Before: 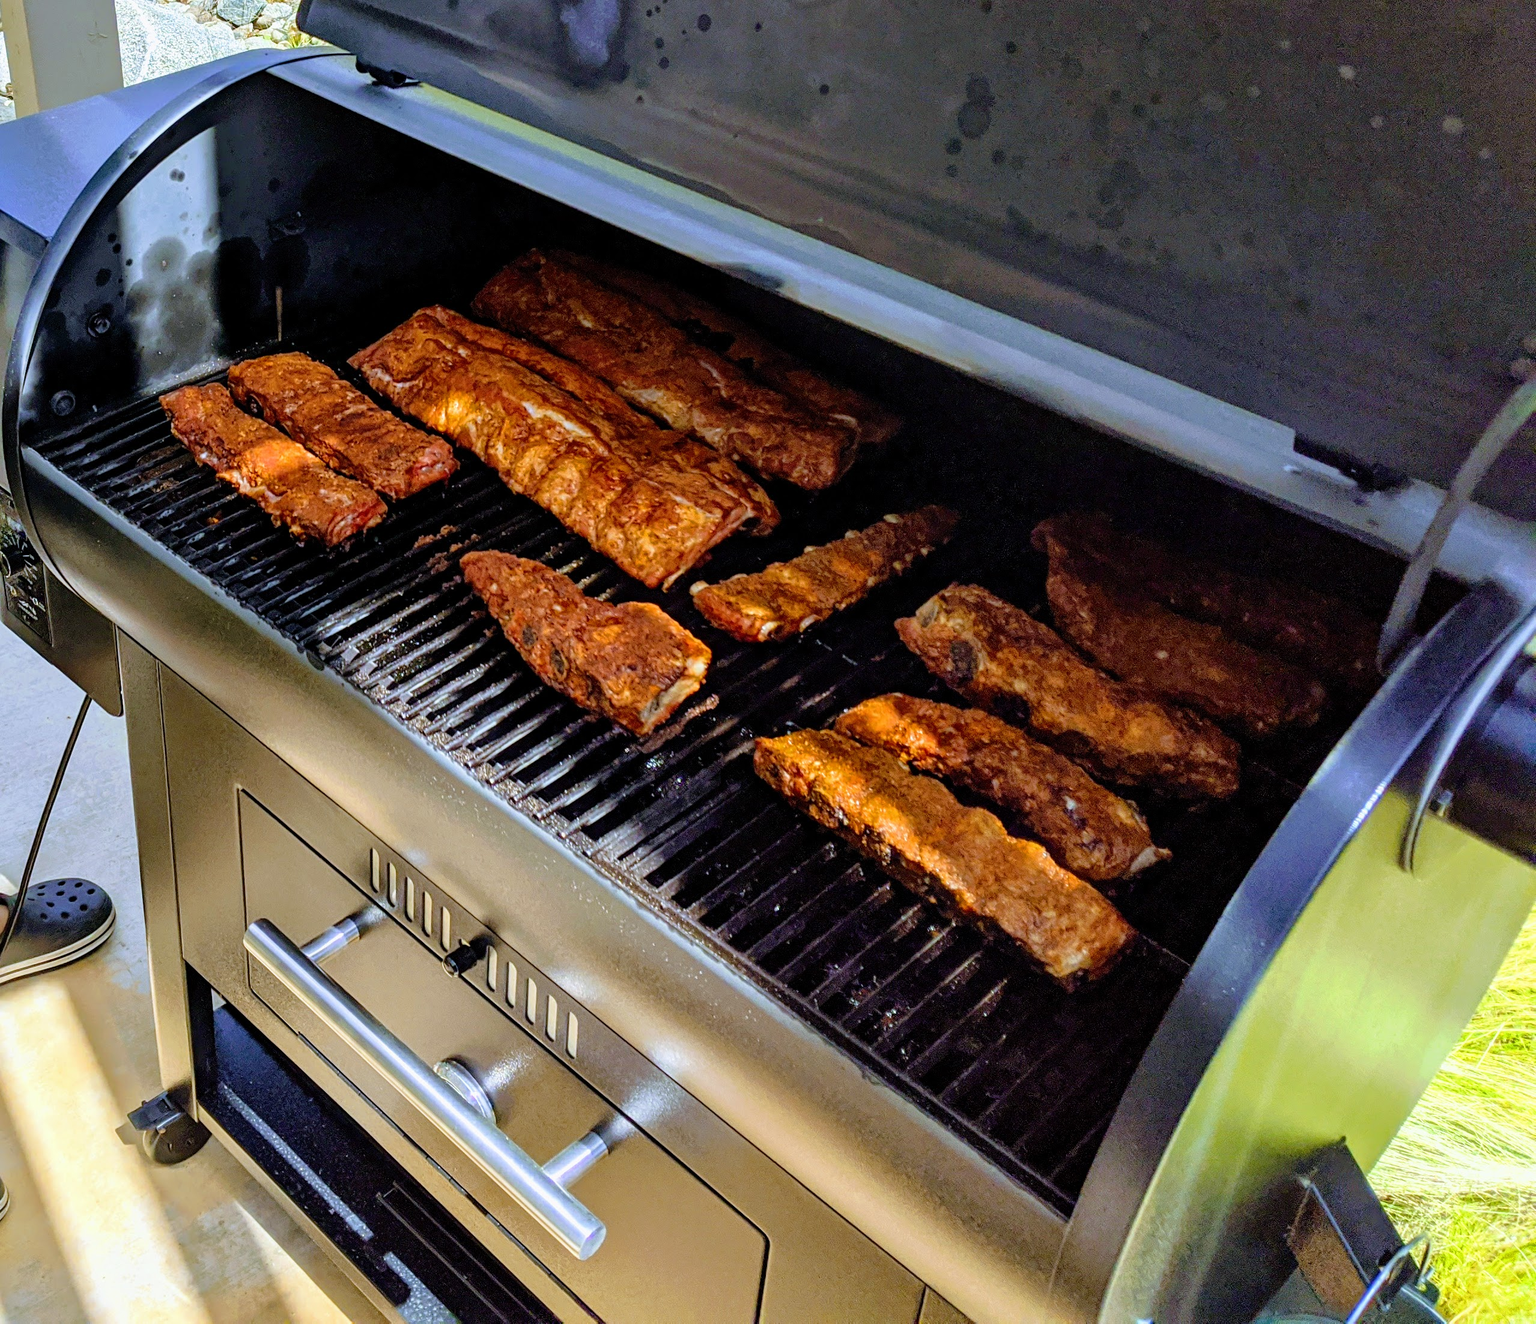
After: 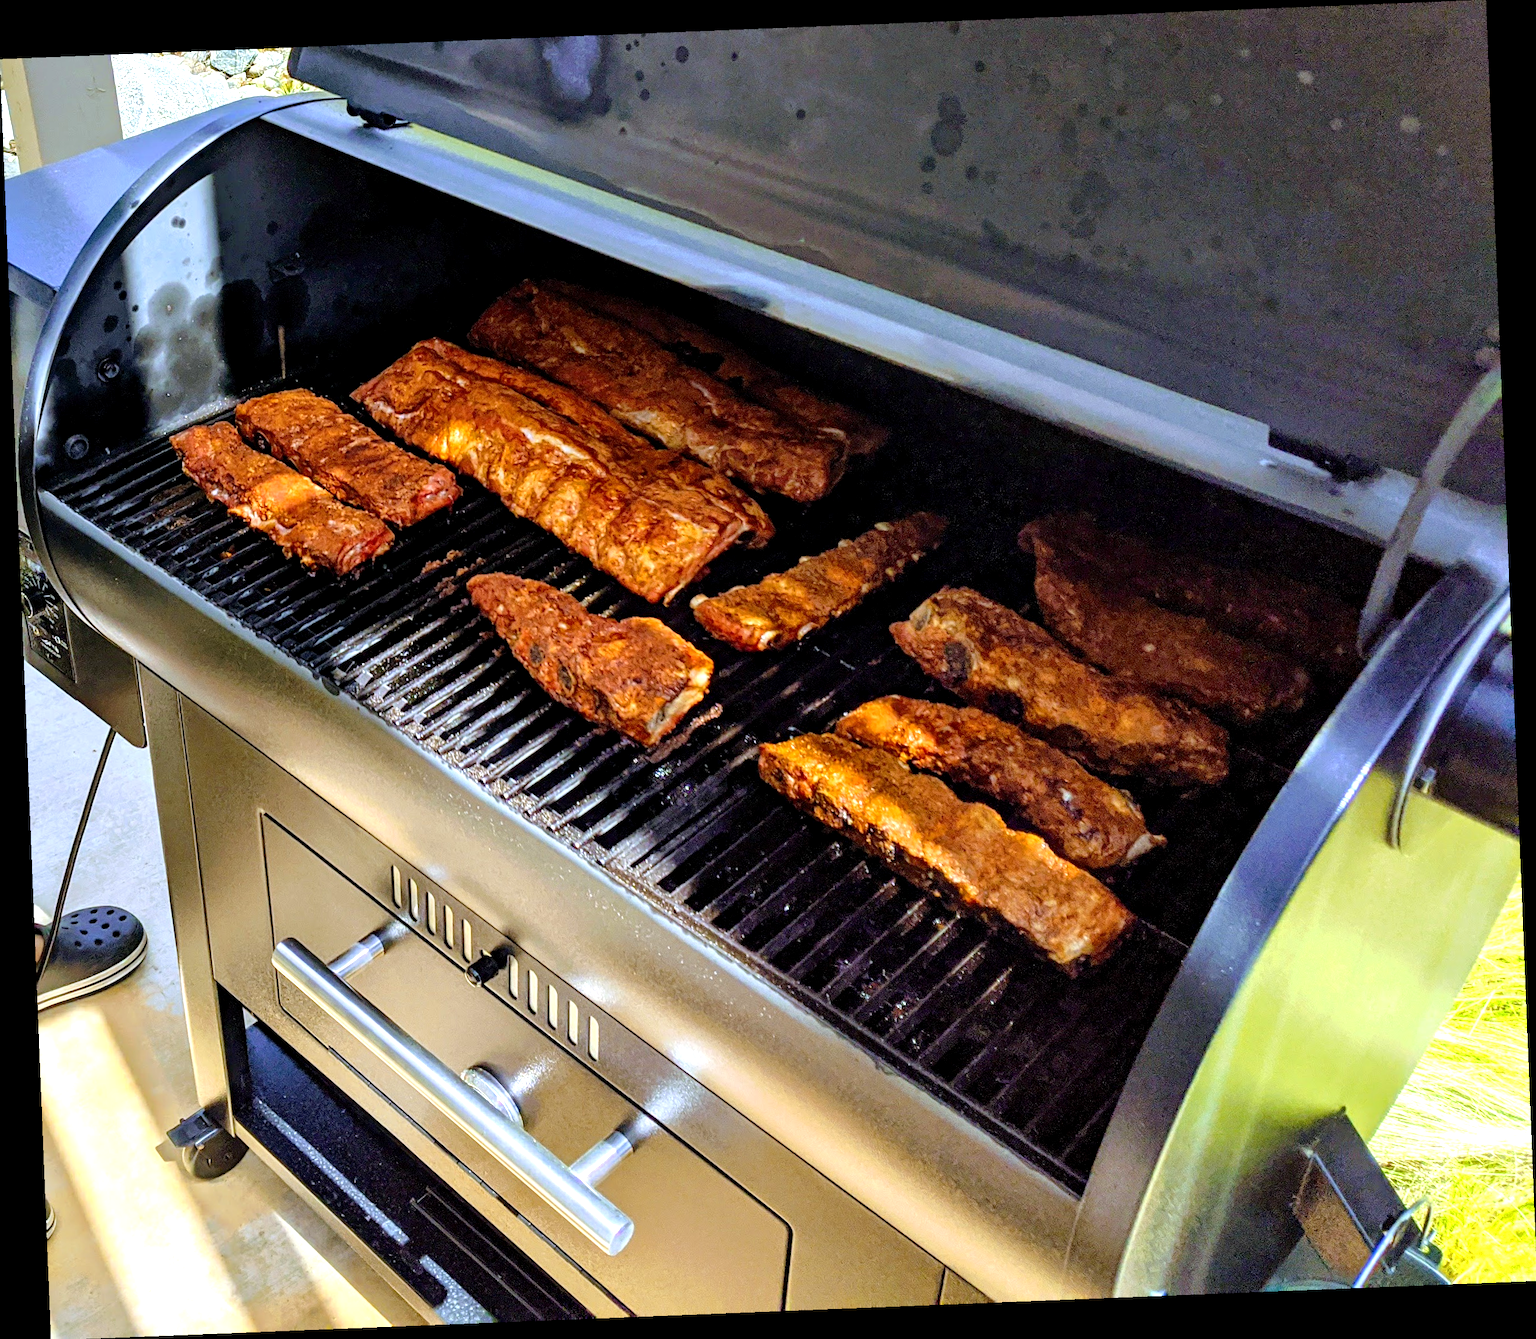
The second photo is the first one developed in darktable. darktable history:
exposure: black level correction 0.001, exposure 0.5 EV, compensate exposure bias true, compensate highlight preservation false
rotate and perspective: rotation -2.29°, automatic cropping off
